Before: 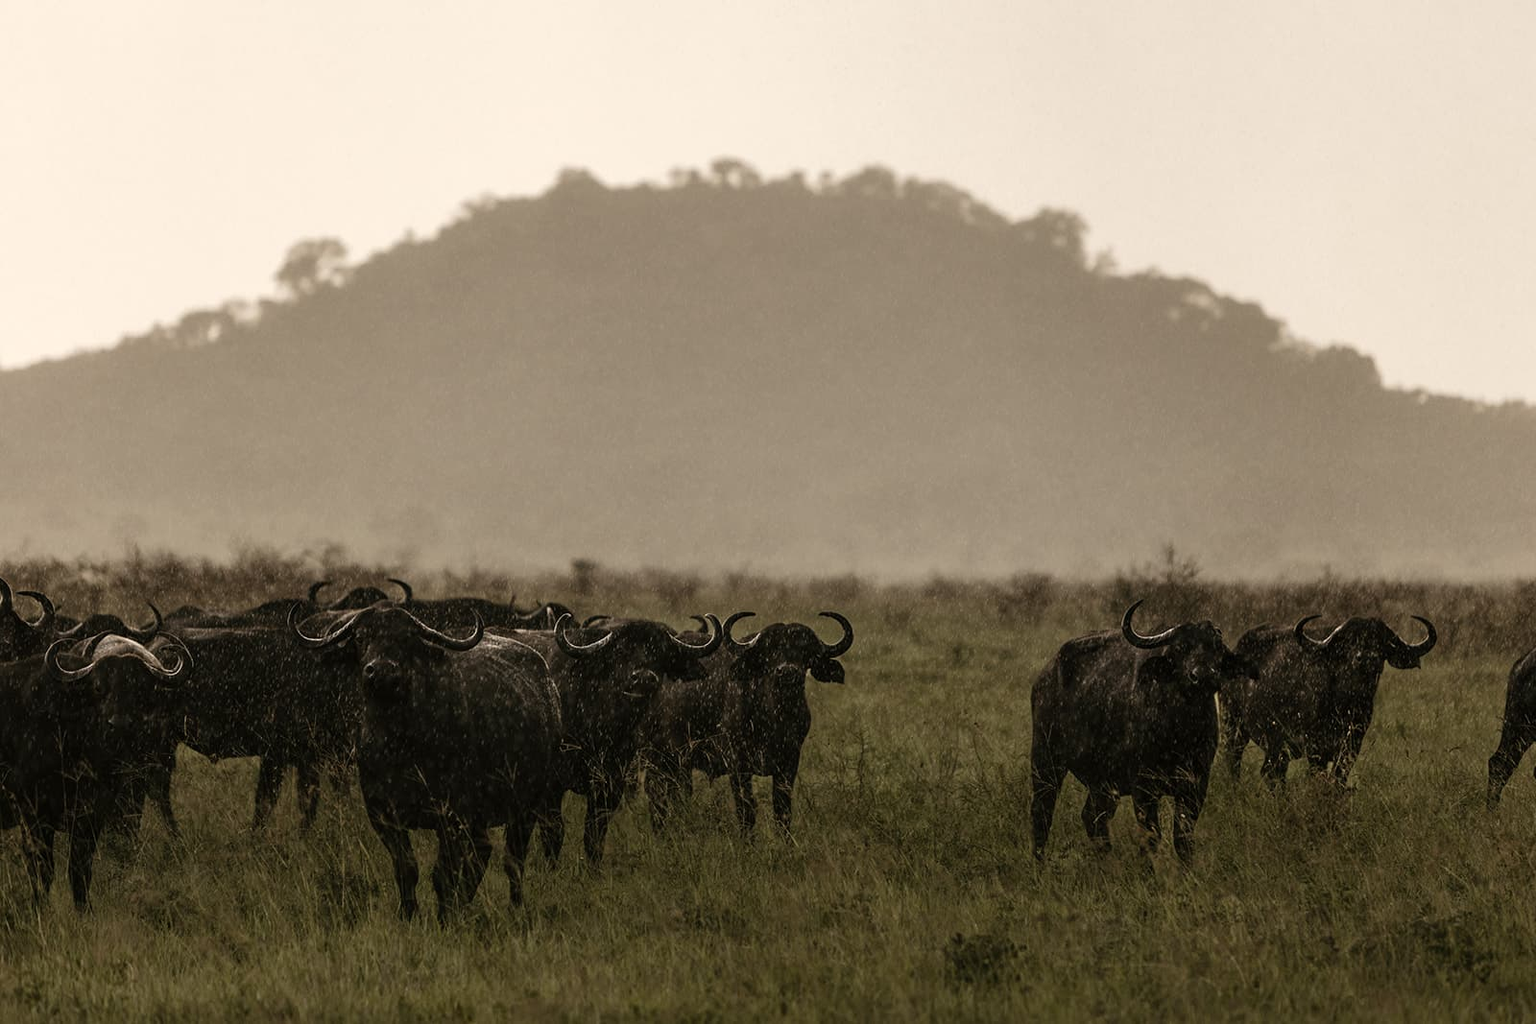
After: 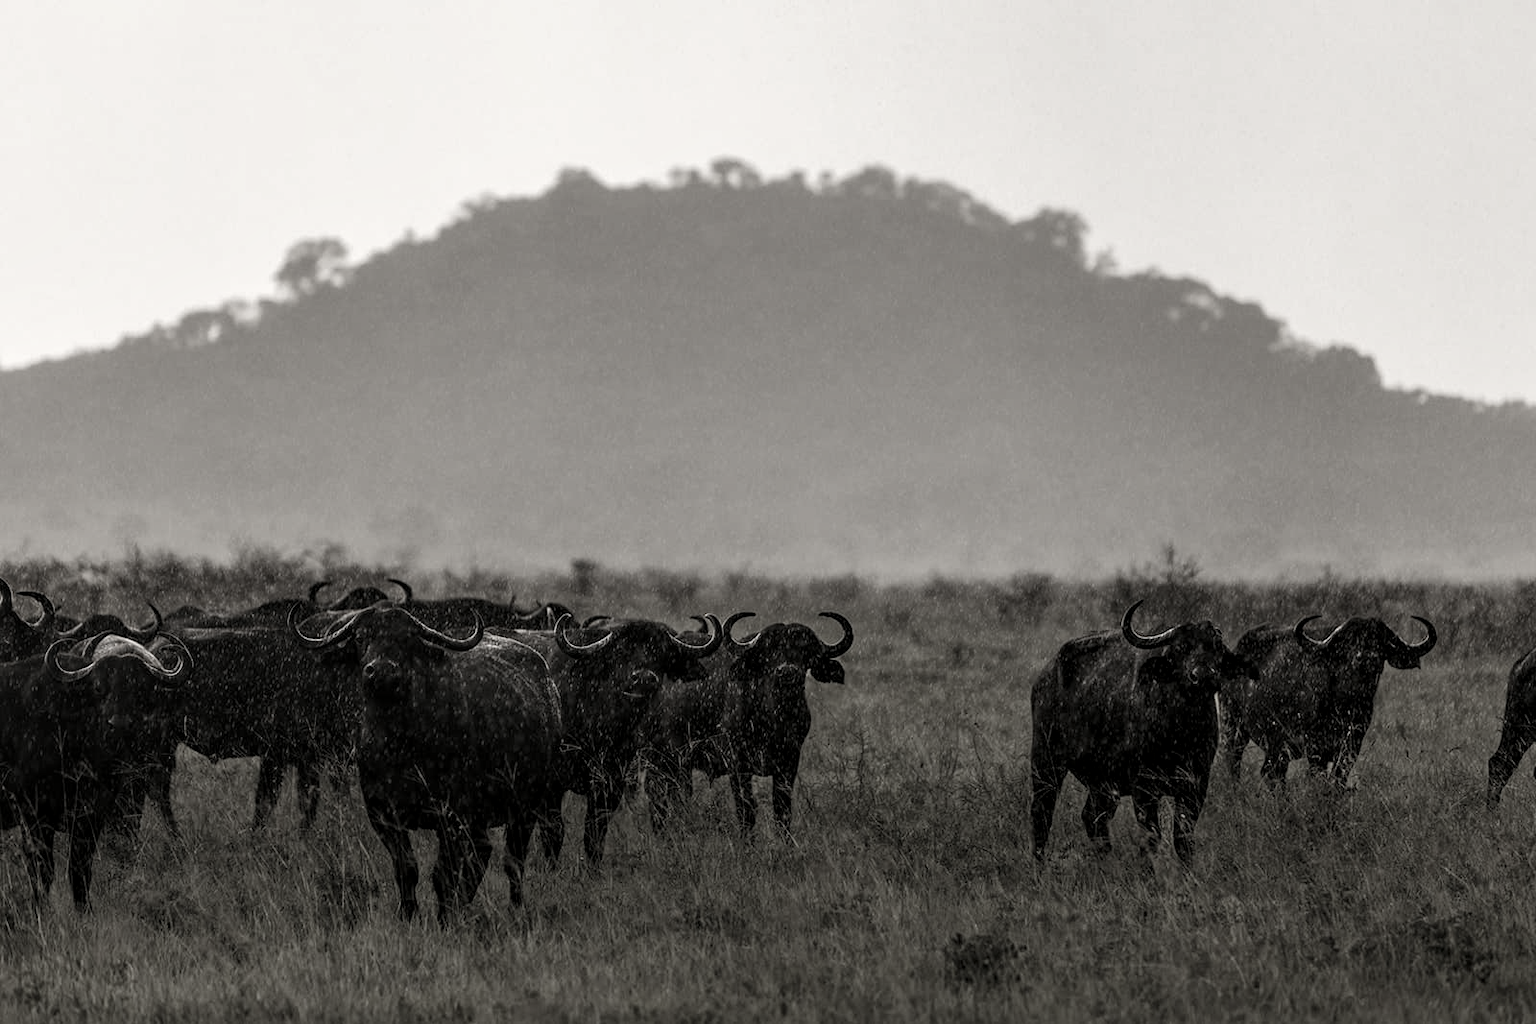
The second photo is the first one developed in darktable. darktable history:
color correction: saturation 0.2
local contrast: detail 130%
